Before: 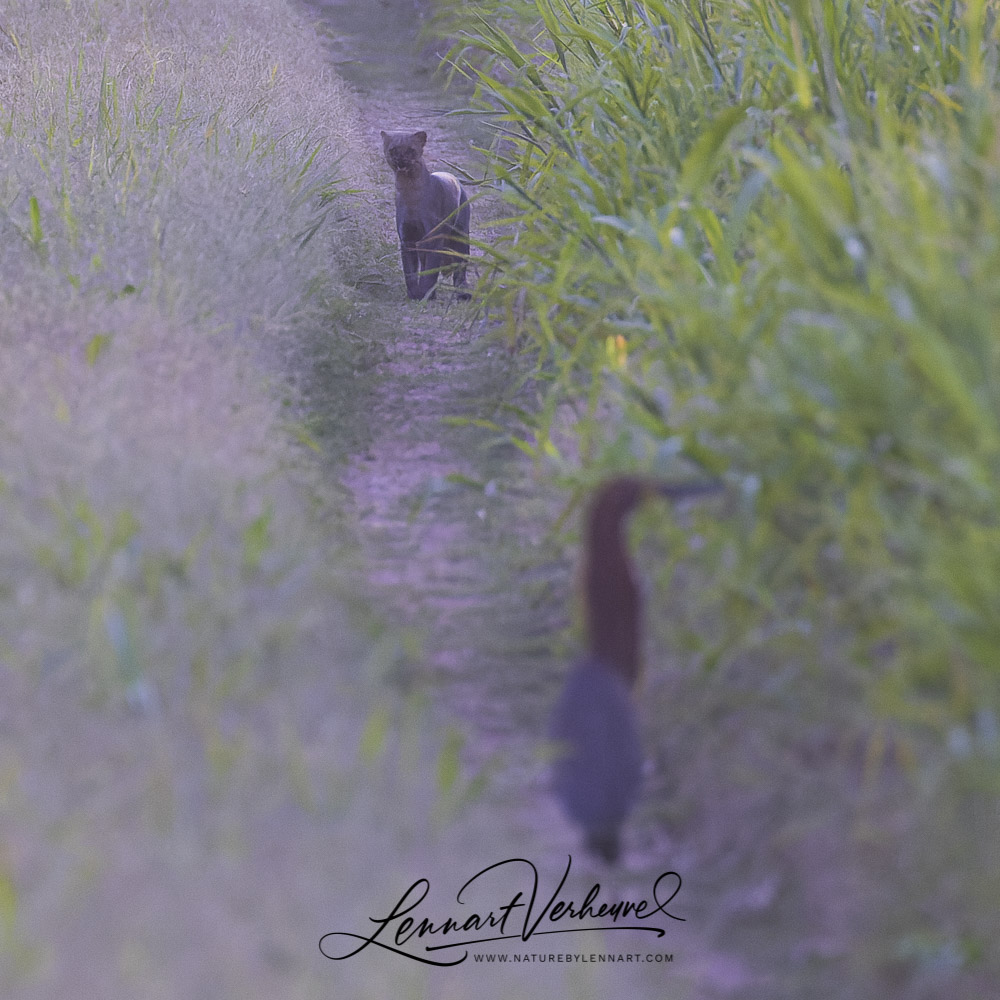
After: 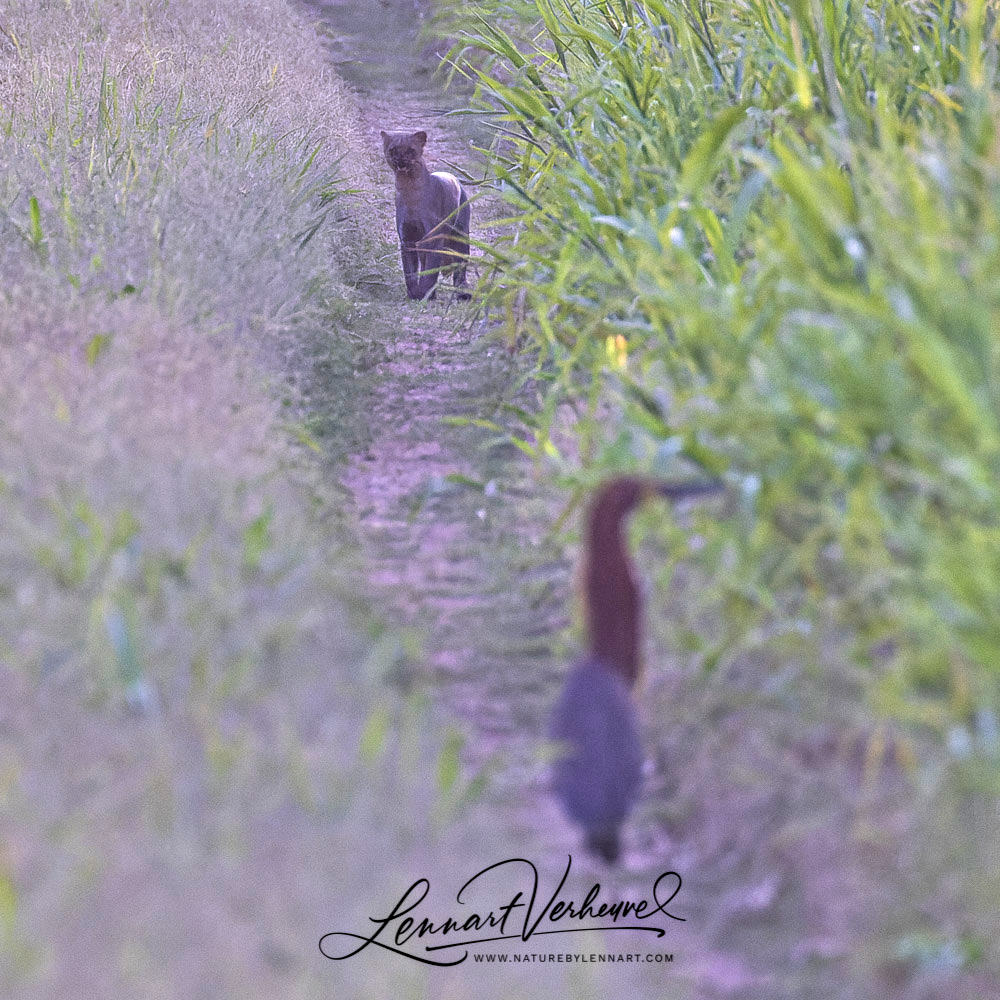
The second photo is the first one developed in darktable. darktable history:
local contrast: detail 160%
tone equalizer: -7 EV 0.15 EV, -6 EV 0.6 EV, -5 EV 1.15 EV, -4 EV 1.33 EV, -3 EV 1.15 EV, -2 EV 0.6 EV, -1 EV 0.15 EV, mask exposure compensation -0.5 EV
